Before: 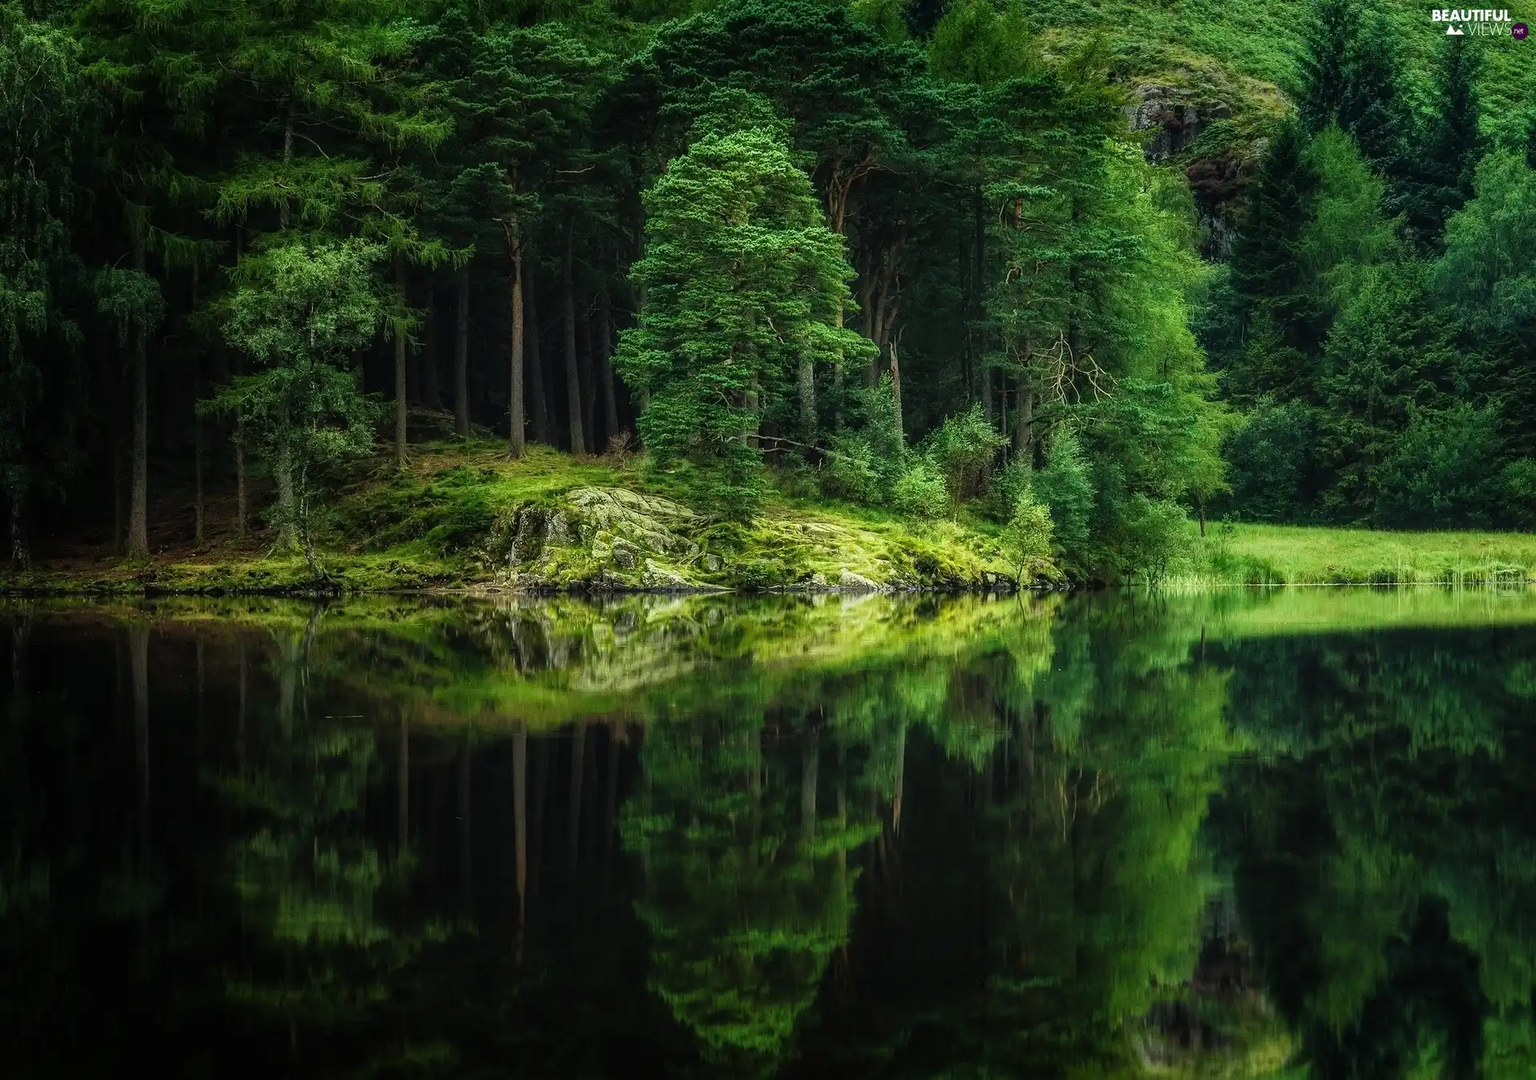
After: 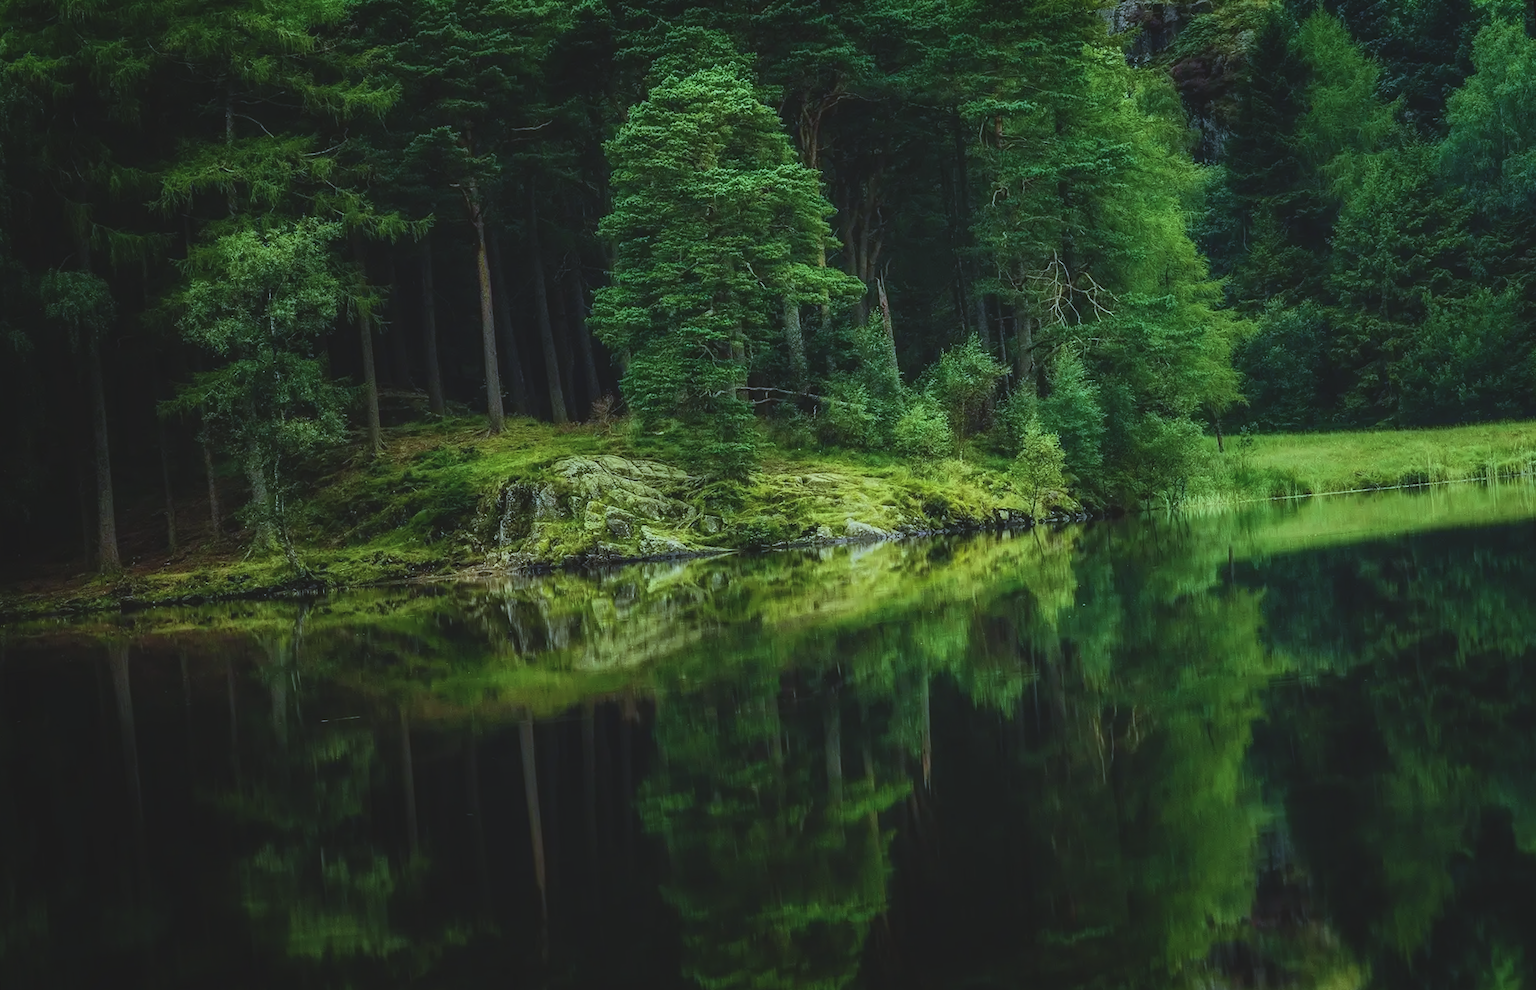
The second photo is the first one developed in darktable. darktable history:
exposure: black level correction -0.015, exposure -0.5 EV, compensate highlight preservation false
white balance: red 0.926, green 1.003, blue 1.133
tone equalizer: on, module defaults
velvia: on, module defaults
rotate and perspective: rotation -5°, crop left 0.05, crop right 0.952, crop top 0.11, crop bottom 0.89
